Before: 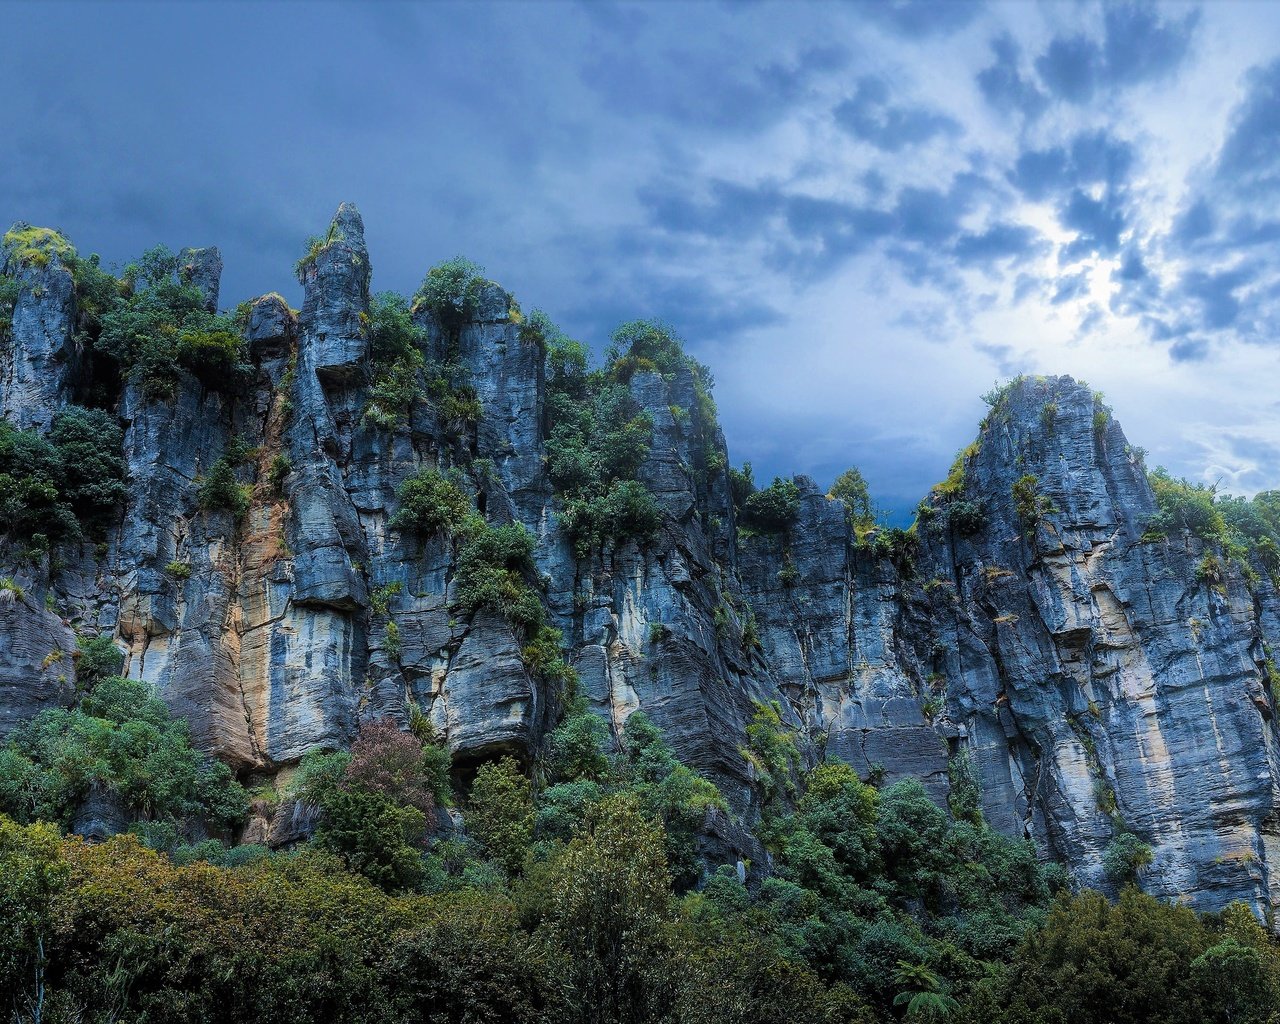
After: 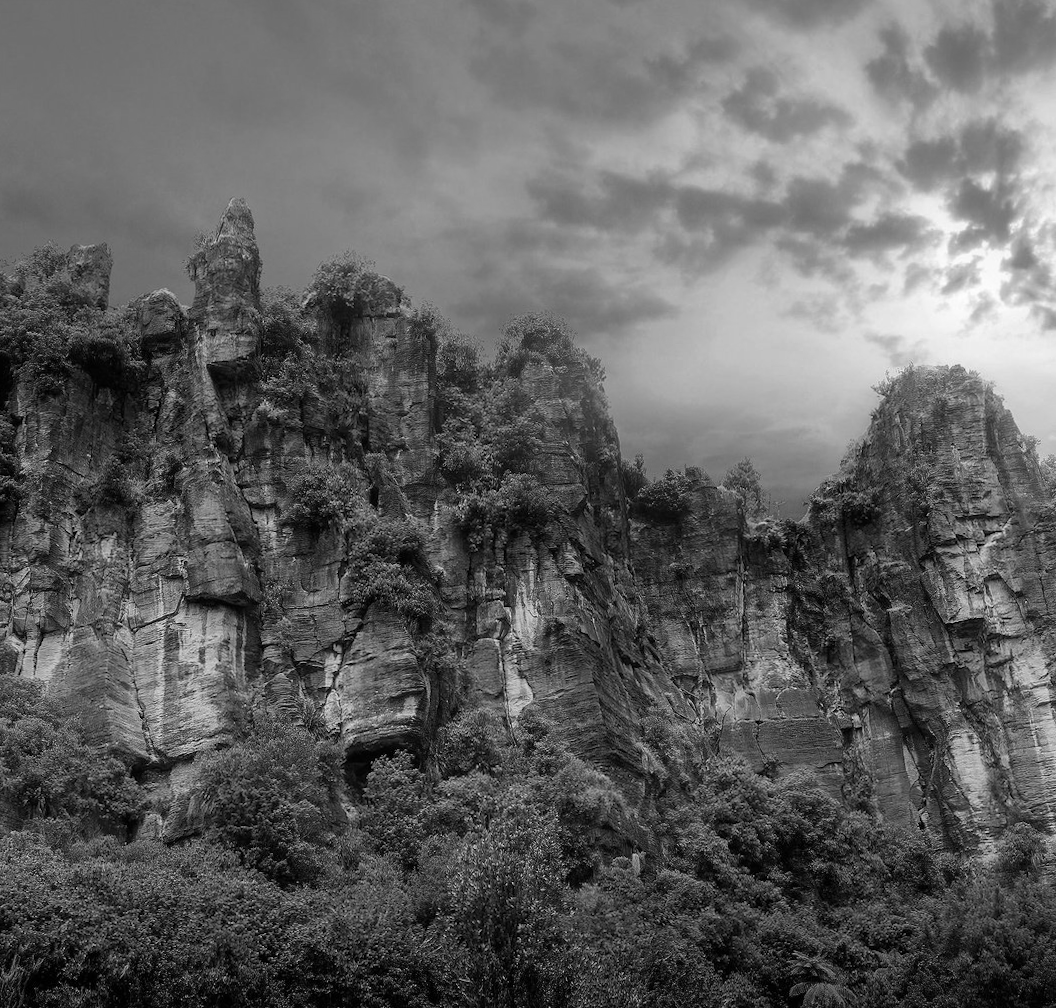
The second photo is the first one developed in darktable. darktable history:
monochrome: a 0, b 0, size 0.5, highlights 0.57
crop: left 8.026%, right 7.374%
rotate and perspective: rotation -0.45°, automatic cropping original format, crop left 0.008, crop right 0.992, crop top 0.012, crop bottom 0.988
